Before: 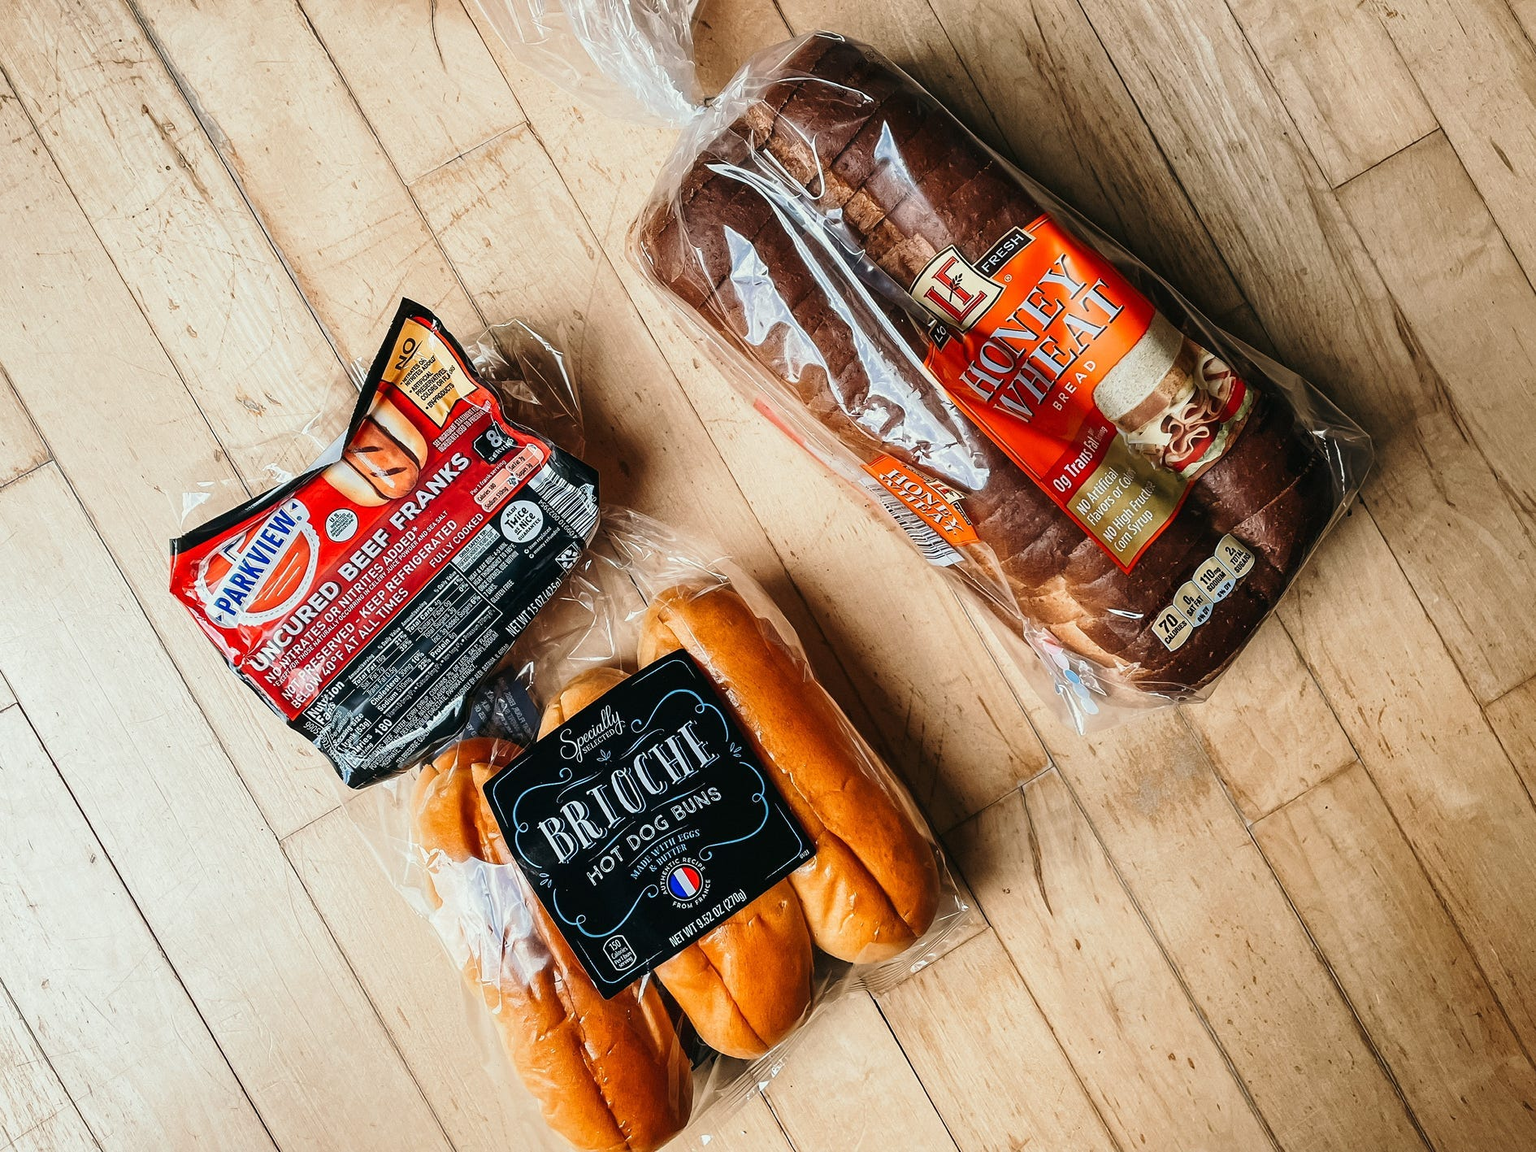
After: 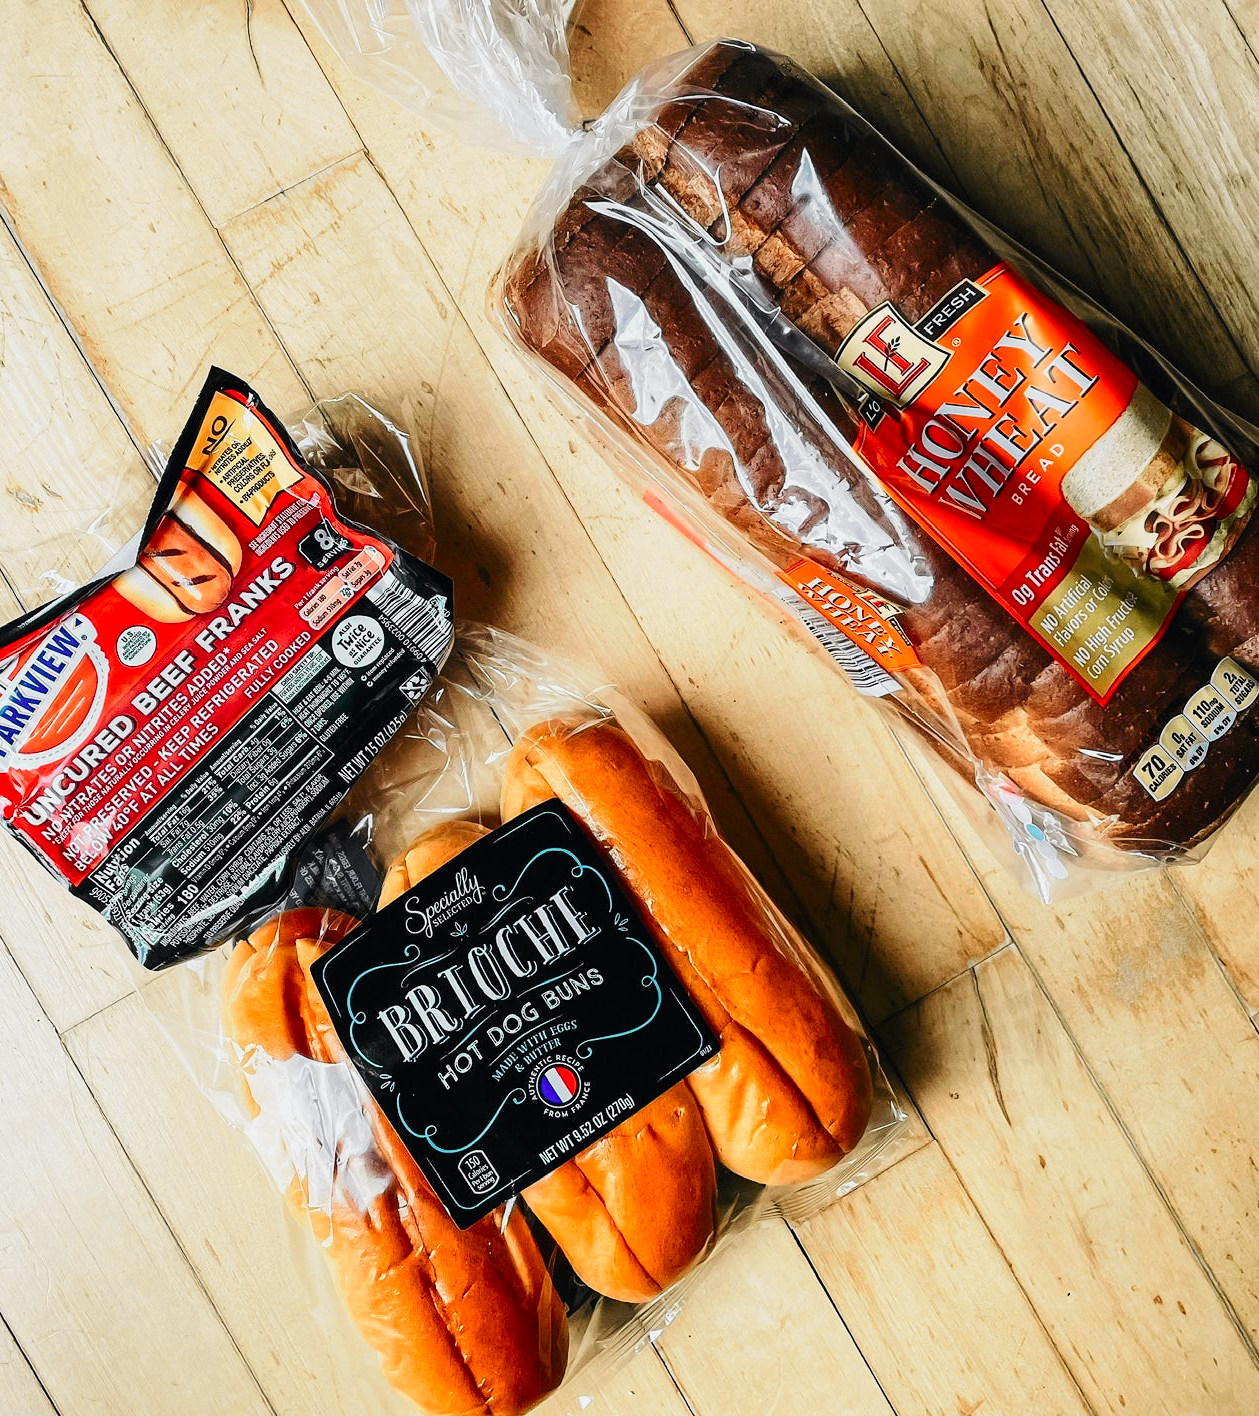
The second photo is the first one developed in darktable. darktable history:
crop and rotate: left 15.055%, right 18.278%
tone curve: curves: ch0 [(0, 0) (0.071, 0.047) (0.266, 0.26) (0.483, 0.554) (0.753, 0.811) (1, 0.983)]; ch1 [(0, 0) (0.346, 0.307) (0.408, 0.369) (0.463, 0.443) (0.482, 0.493) (0.502, 0.5) (0.517, 0.502) (0.55, 0.548) (0.597, 0.624) (0.651, 0.698) (1, 1)]; ch2 [(0, 0) (0.346, 0.34) (0.434, 0.46) (0.485, 0.494) (0.5, 0.494) (0.517, 0.506) (0.535, 0.529) (0.583, 0.611) (0.625, 0.666) (1, 1)], color space Lab, independent channels, preserve colors none
